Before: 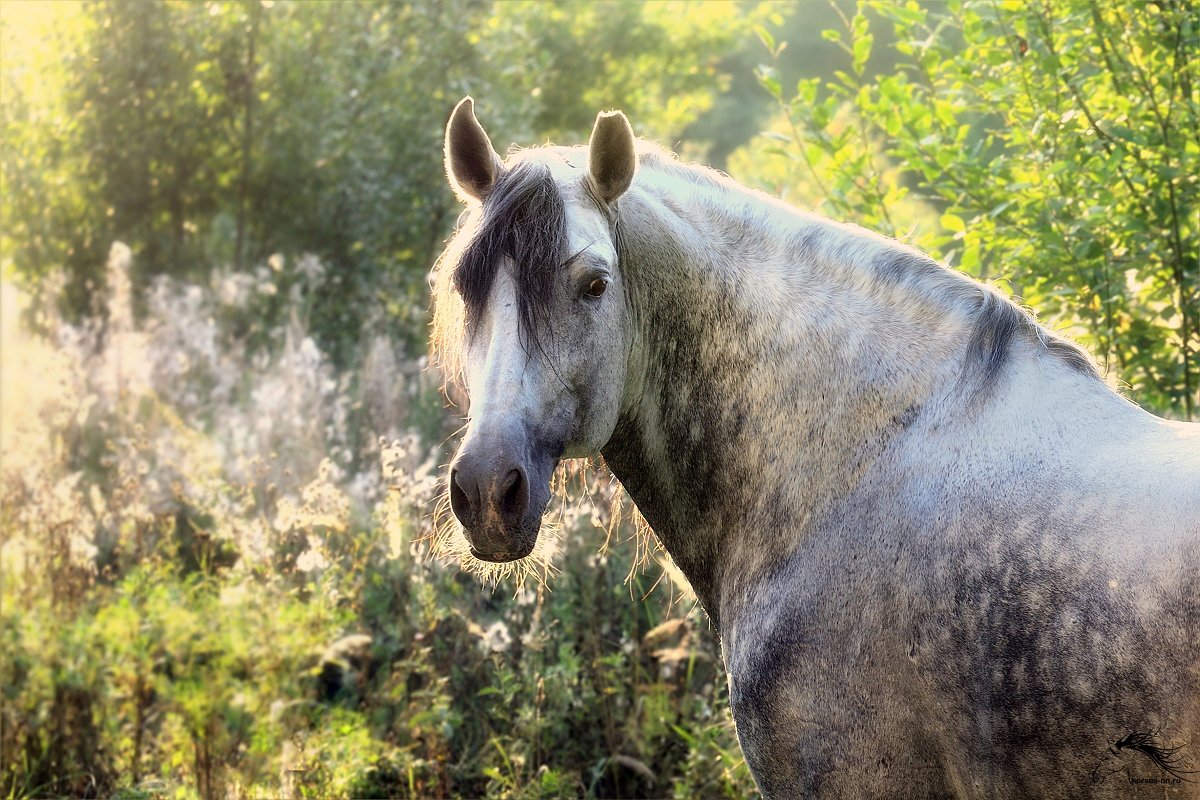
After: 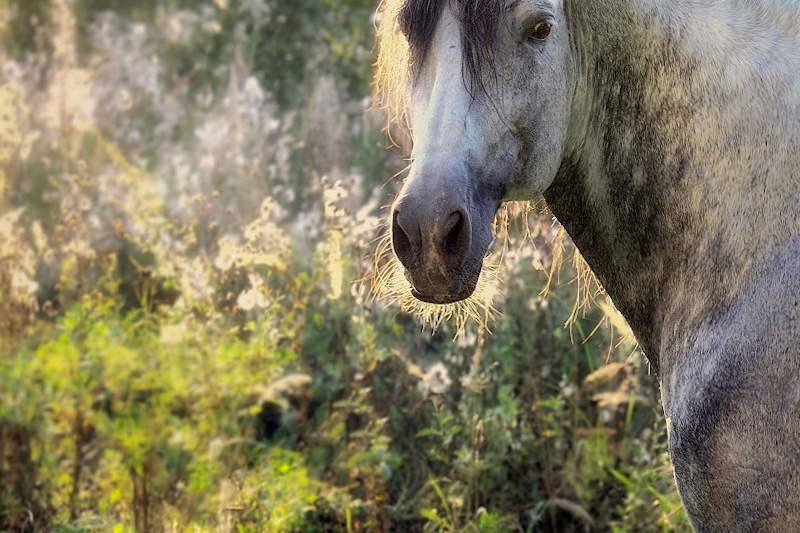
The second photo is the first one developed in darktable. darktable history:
shadows and highlights: shadows 40, highlights -60
crop and rotate: angle -0.82°, left 3.85%, top 31.828%, right 27.992%
